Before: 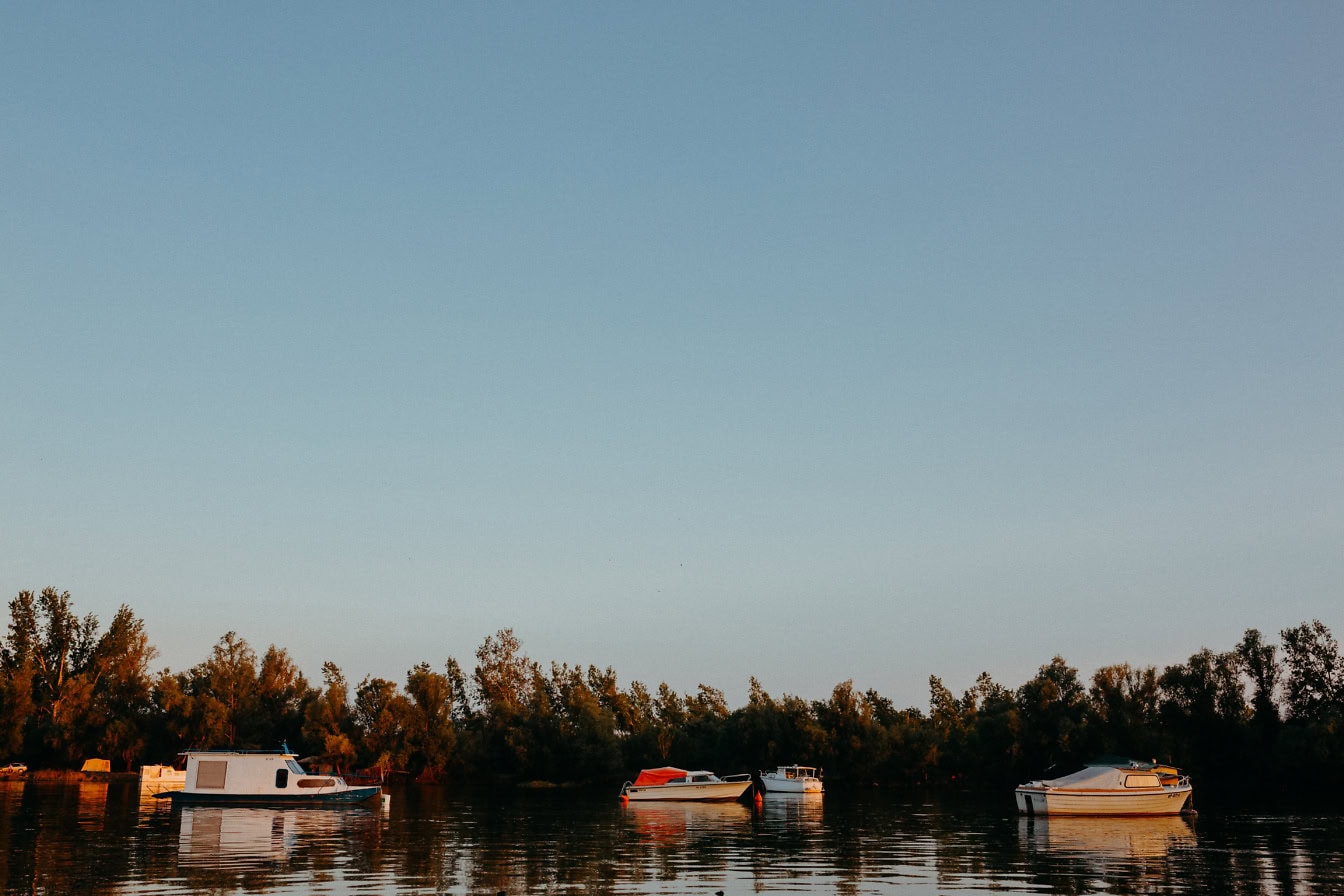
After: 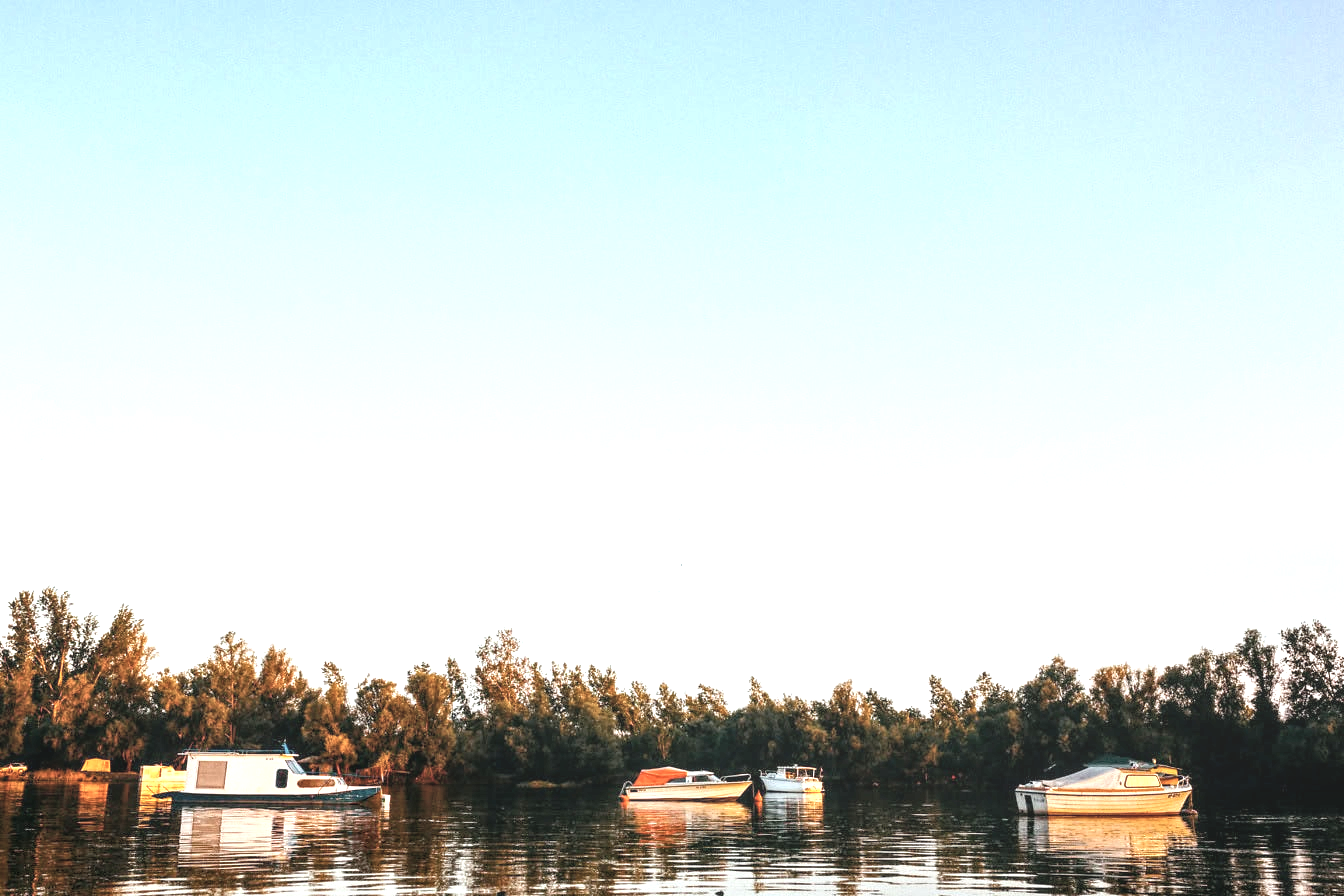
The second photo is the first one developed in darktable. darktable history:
color balance rgb: perceptual saturation grading › global saturation 25.11%
exposure: black level correction 0.001, exposure 1.648 EV, compensate highlight preservation false
local contrast: highlights 75%, shadows 55%, detail 177%, midtone range 0.206
contrast brightness saturation: contrast 0.104, saturation -0.355
